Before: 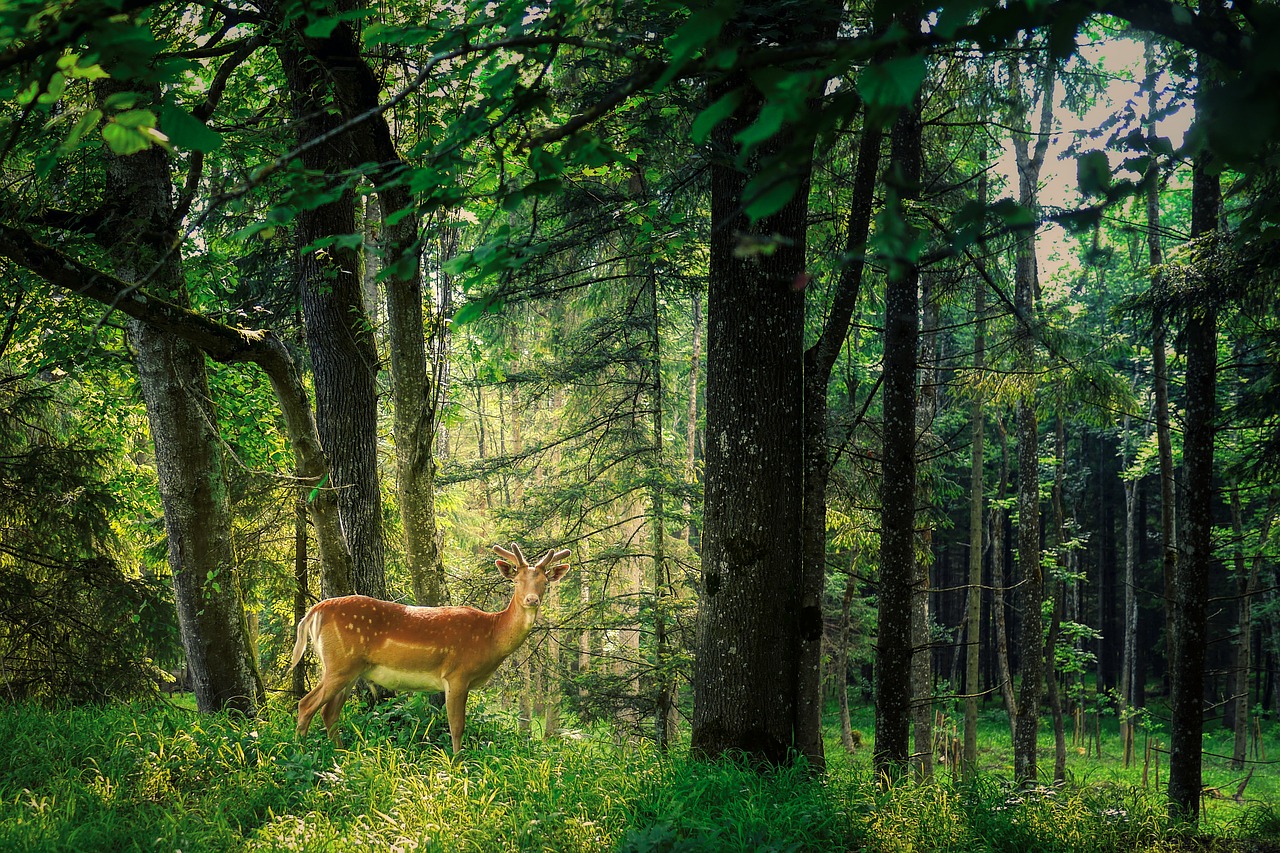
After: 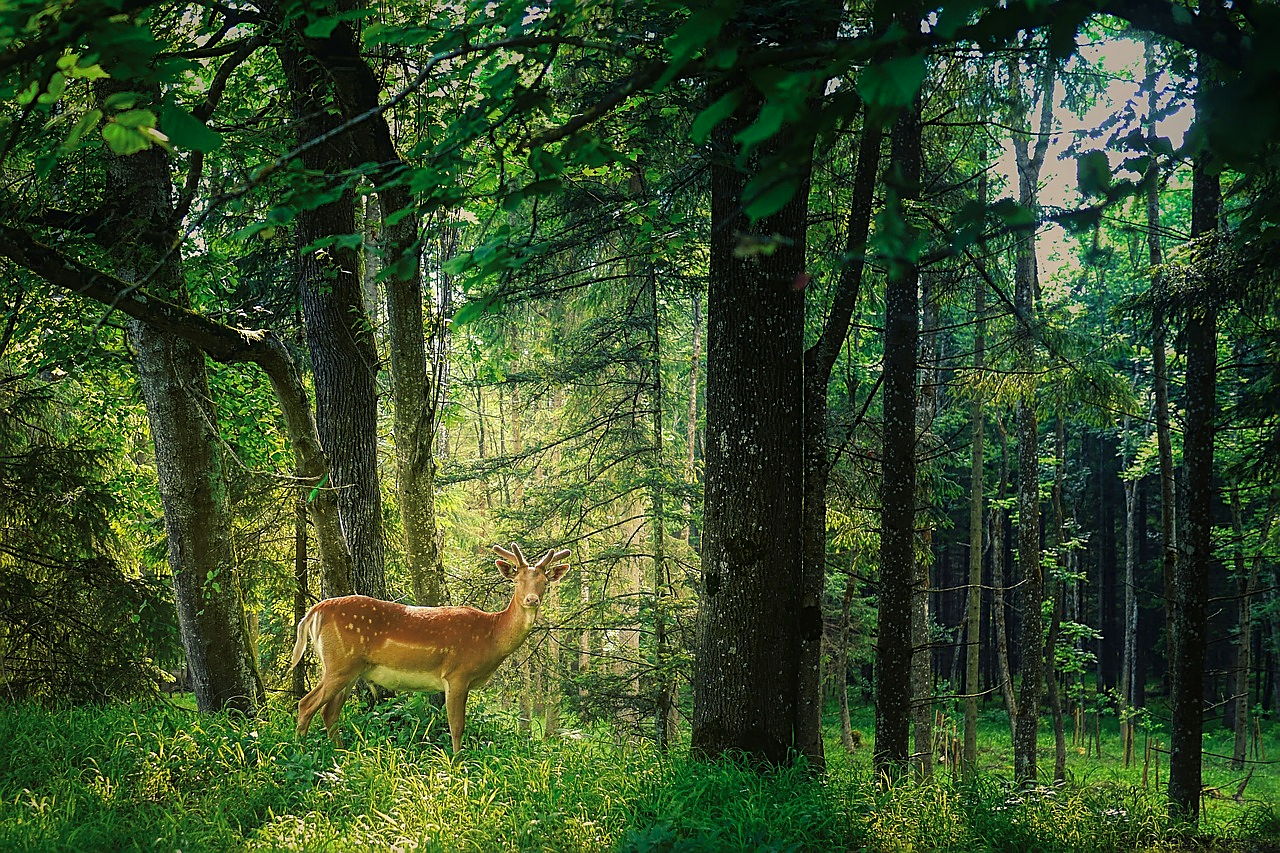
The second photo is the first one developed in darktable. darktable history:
sharpen: on, module defaults
tone equalizer: on, module defaults
velvia: on, module defaults
white balance: red 0.974, blue 1.044
contrast equalizer: octaves 7, y [[0.6 ×6], [0.55 ×6], [0 ×6], [0 ×6], [0 ×6]], mix -0.3
